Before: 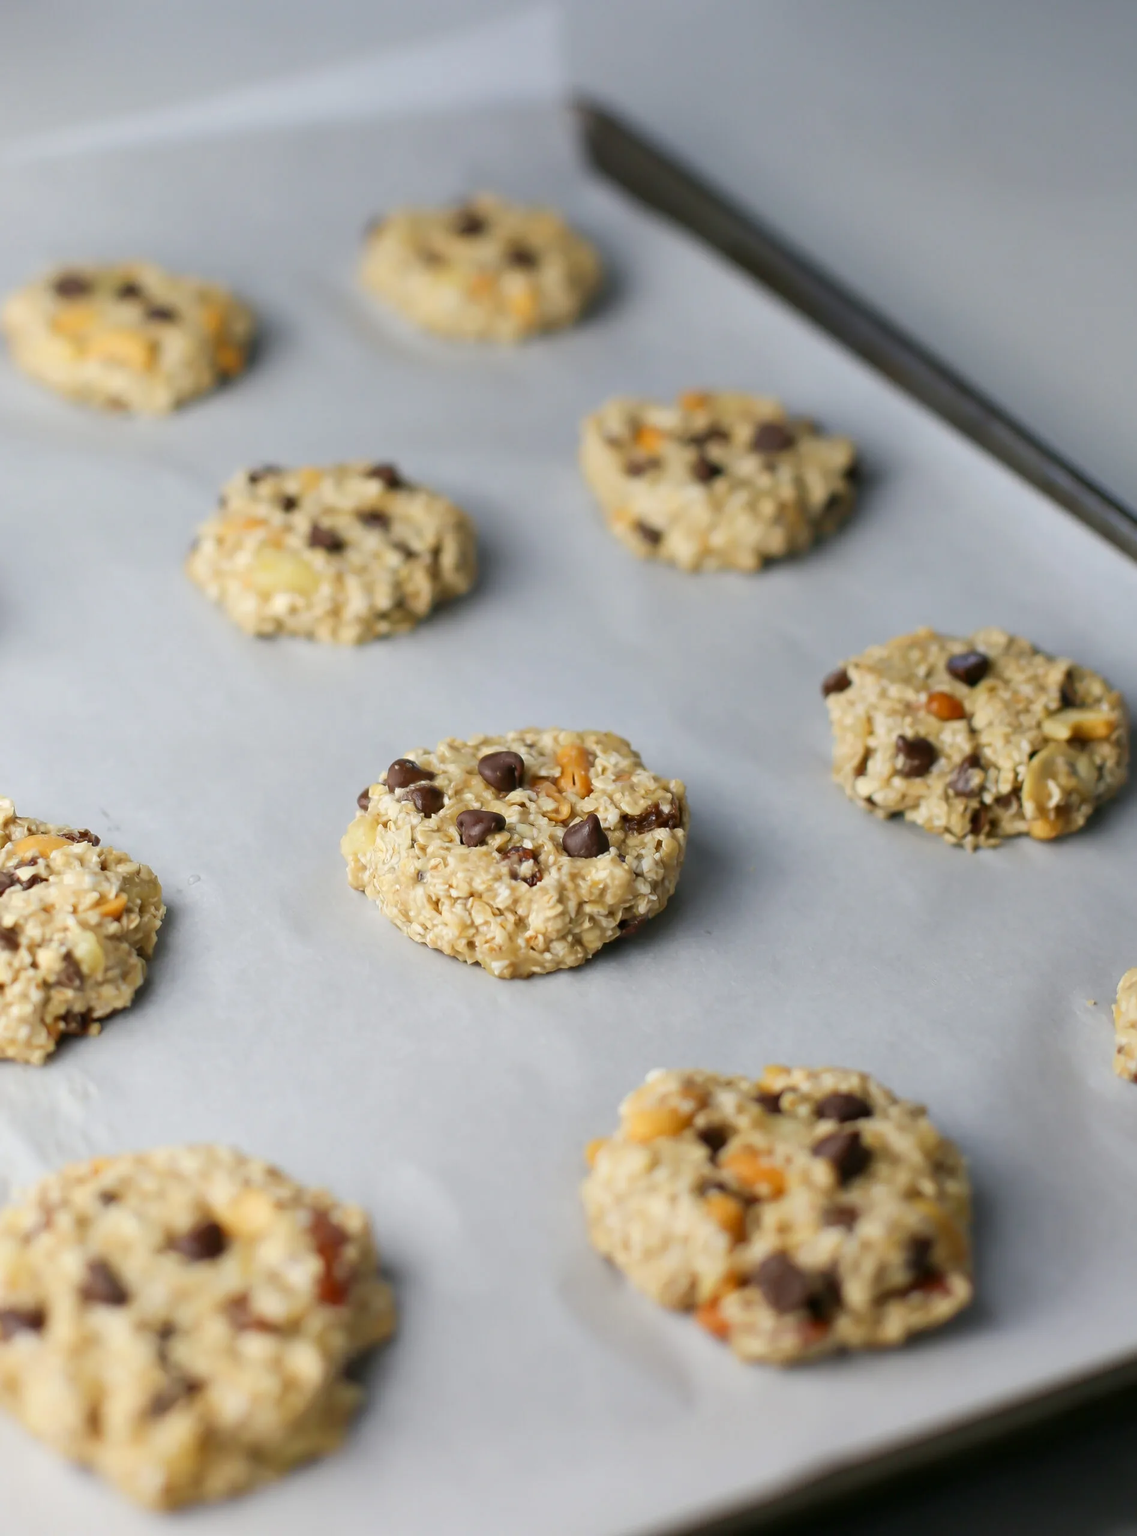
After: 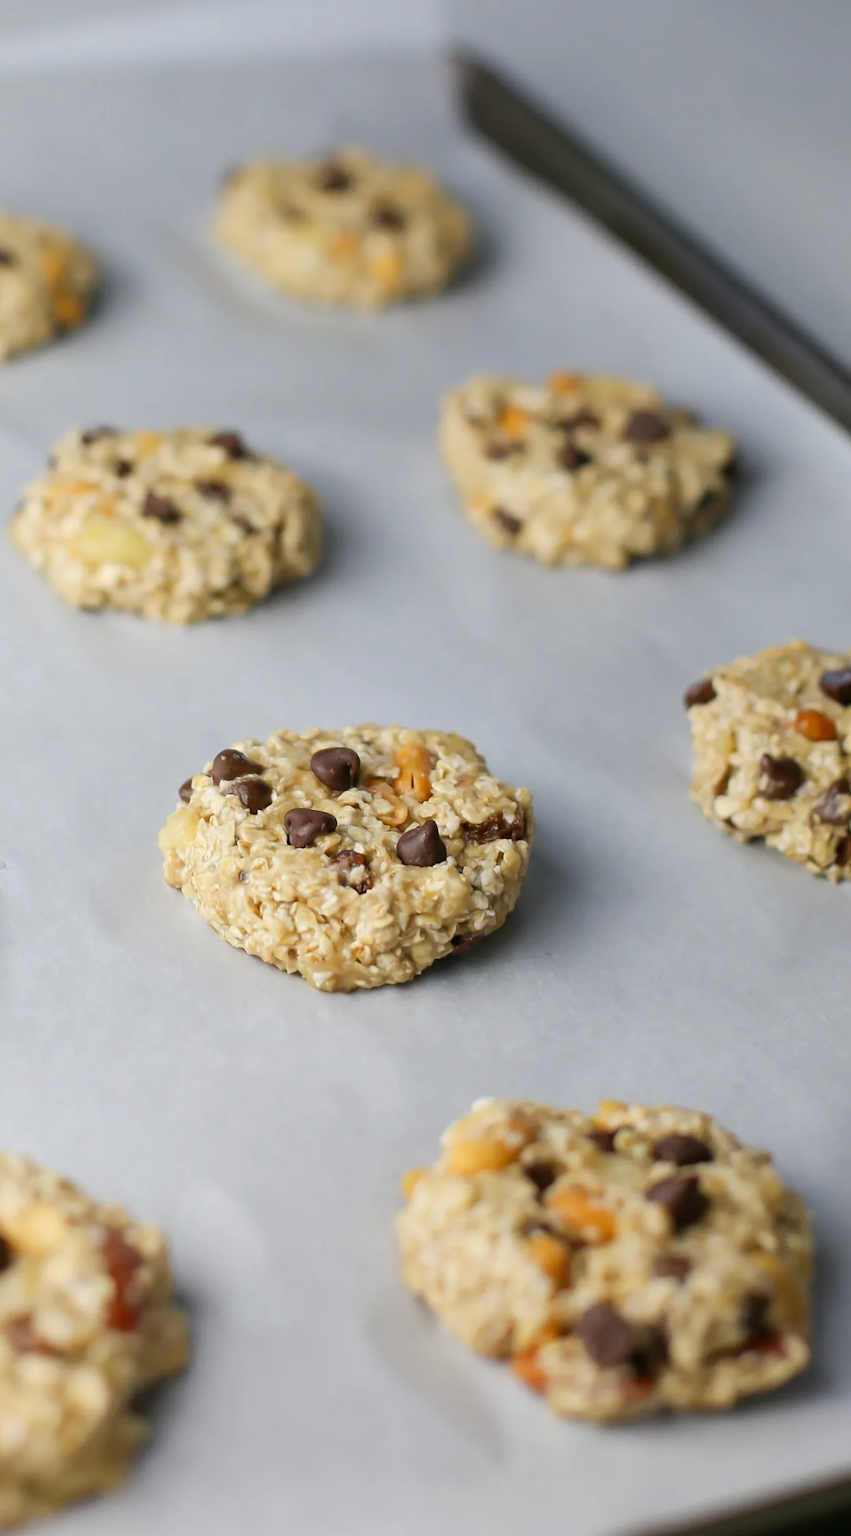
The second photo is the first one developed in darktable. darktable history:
crop and rotate: angle -3.21°, left 14.209%, top 0.02%, right 10.962%, bottom 0.057%
